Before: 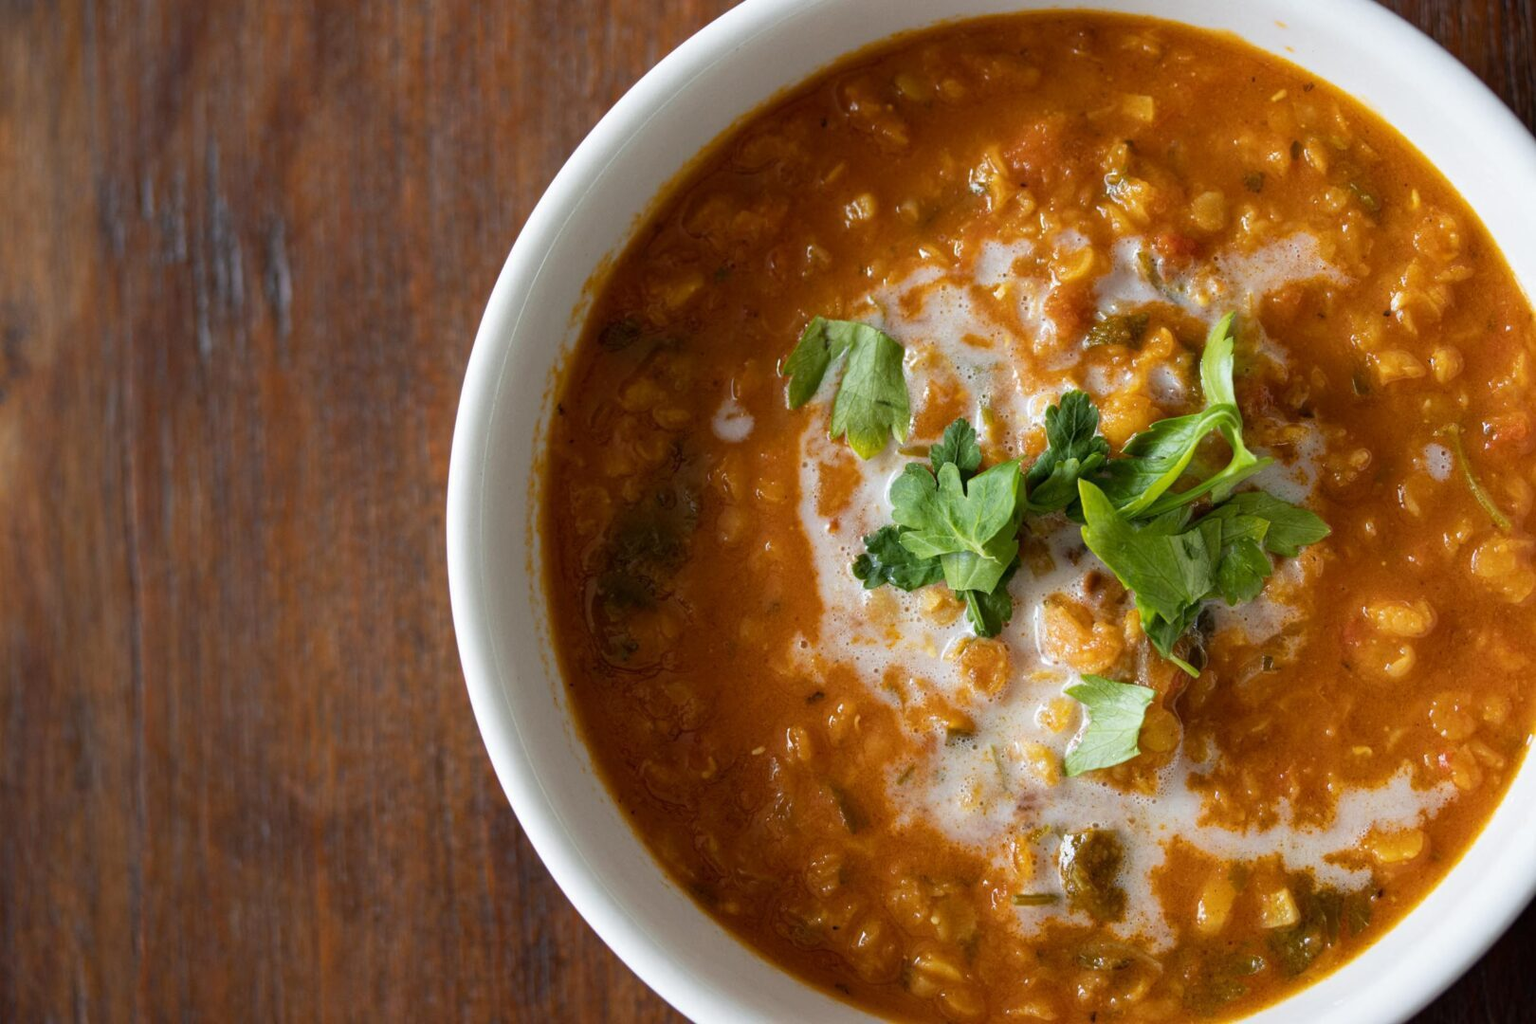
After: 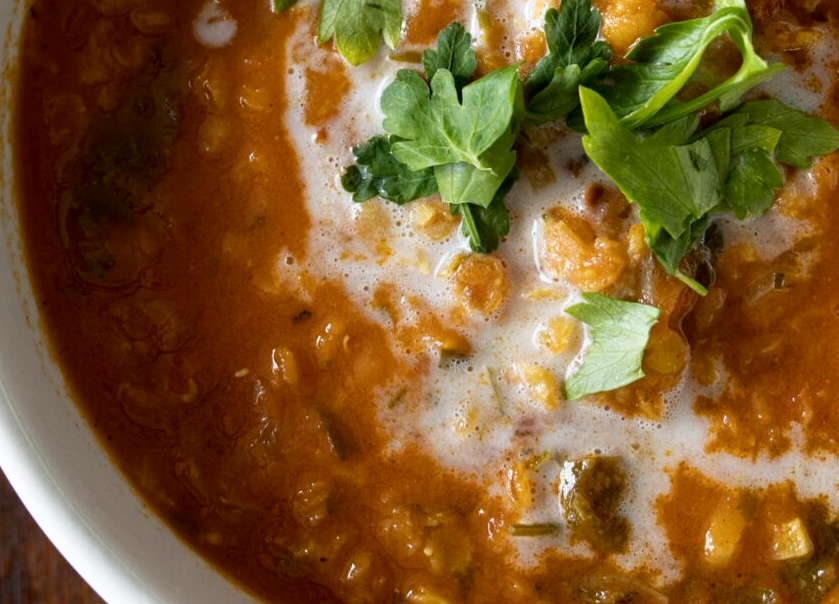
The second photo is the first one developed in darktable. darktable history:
exposure: compensate highlight preservation false
shadows and highlights: shadows -62.32, white point adjustment -5.22, highlights 61.59
crop: left 34.479%, top 38.822%, right 13.718%, bottom 5.172%
